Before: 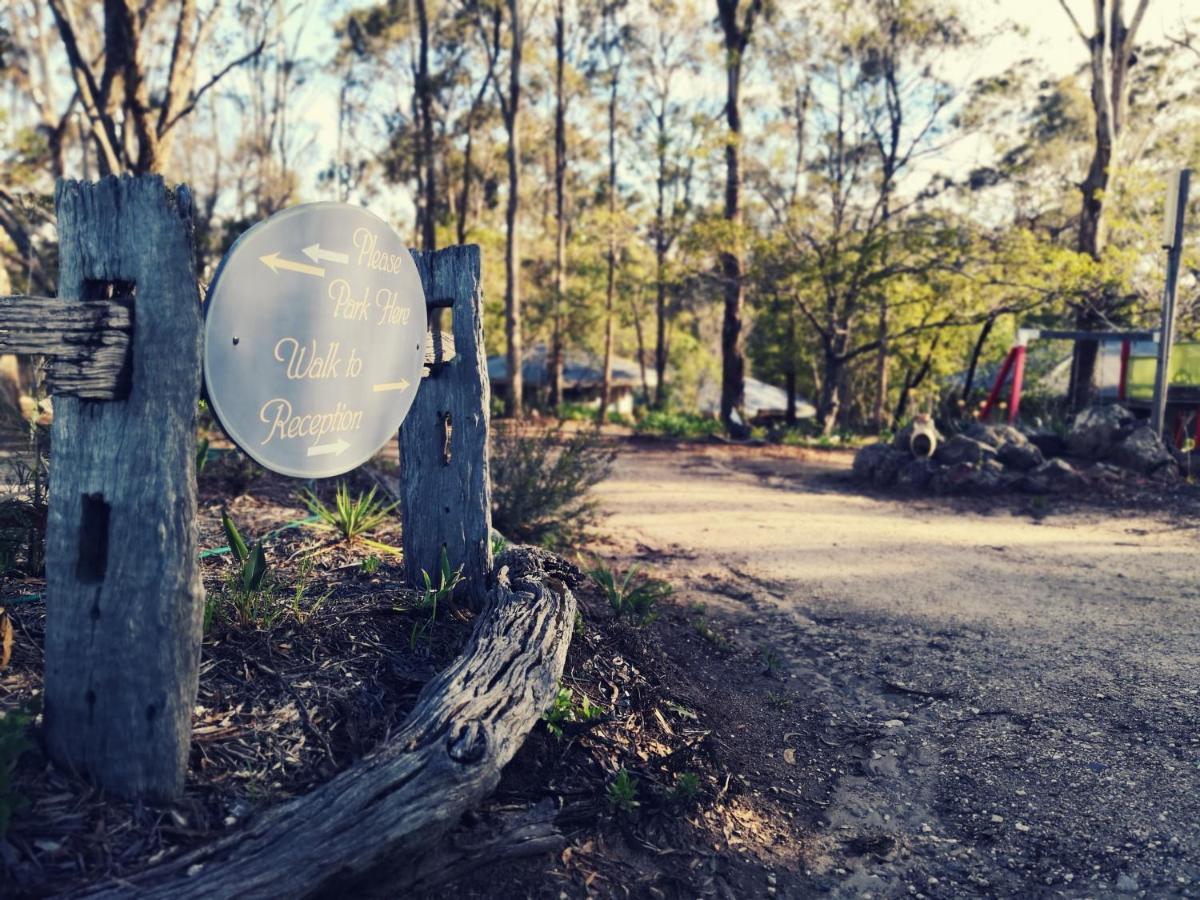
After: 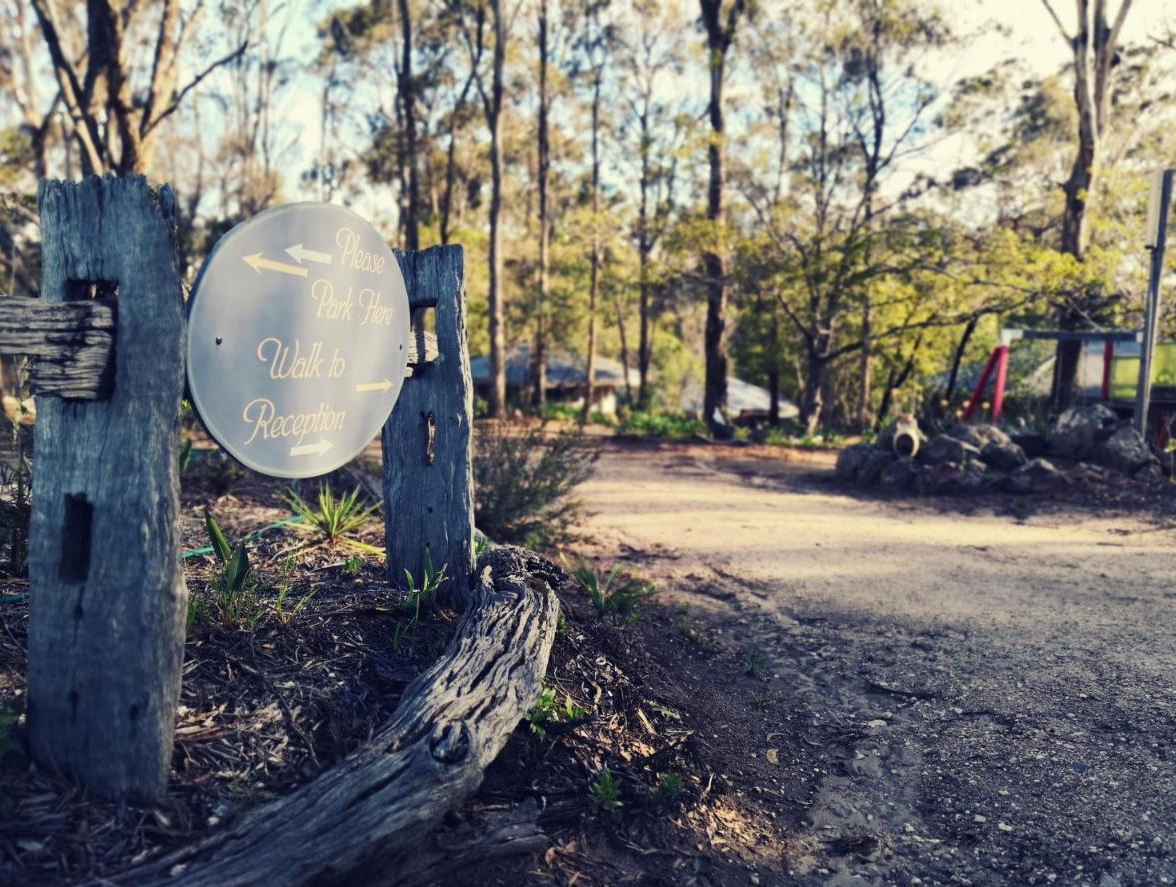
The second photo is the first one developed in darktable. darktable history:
crop and rotate: left 1.44%, right 0.523%, bottom 1.385%
